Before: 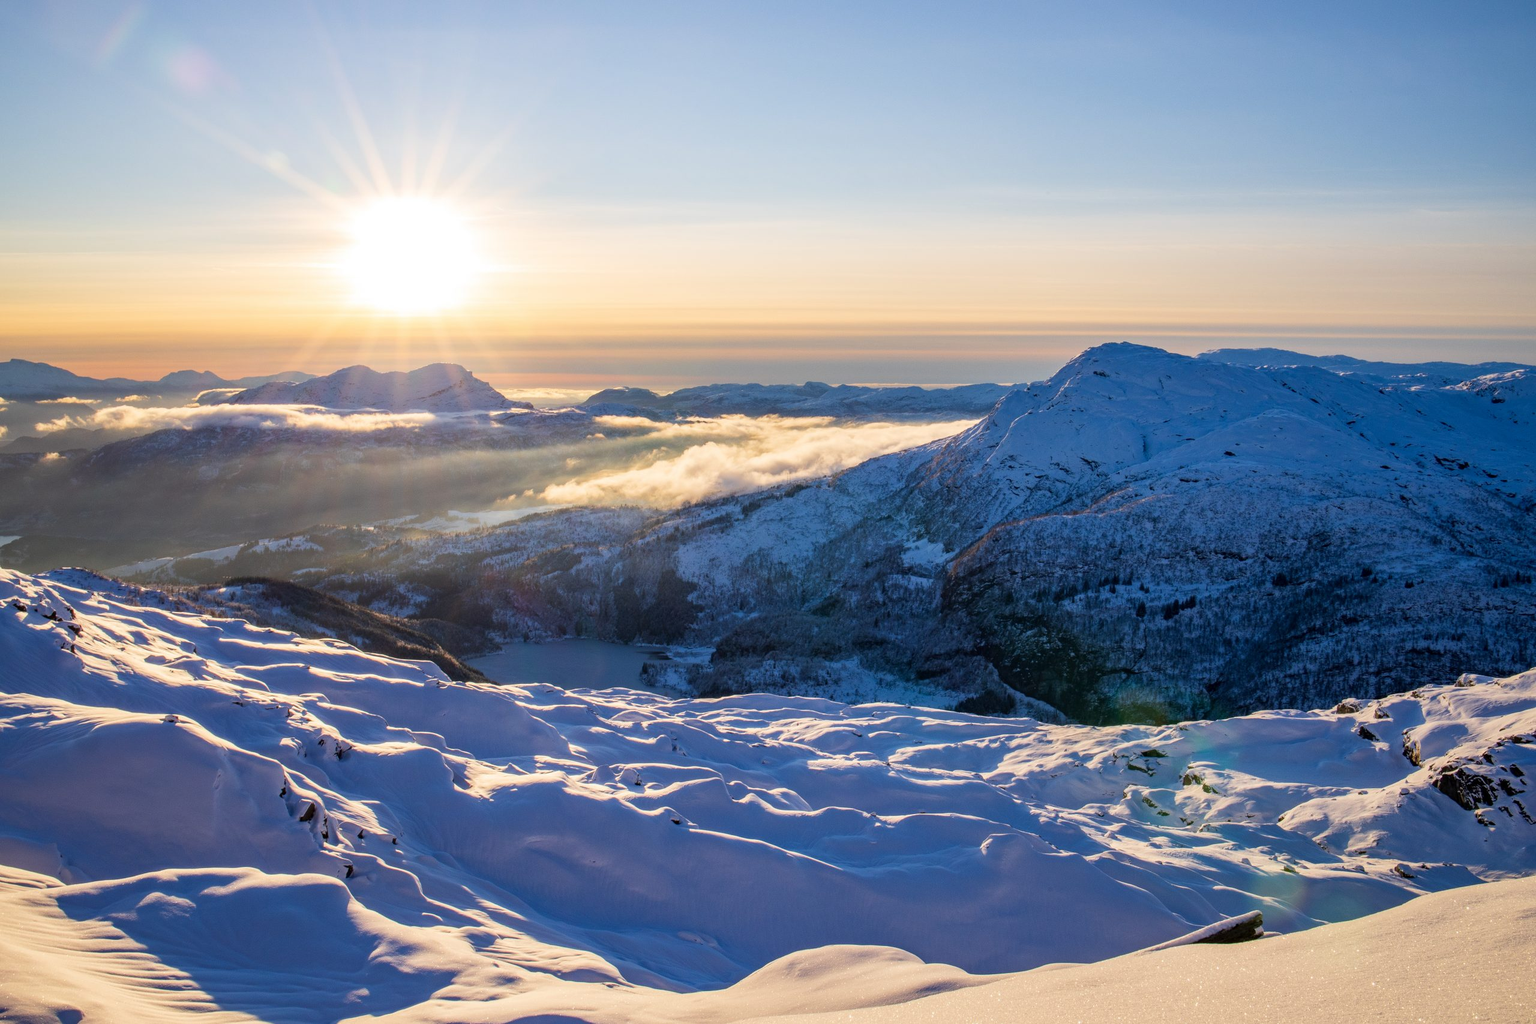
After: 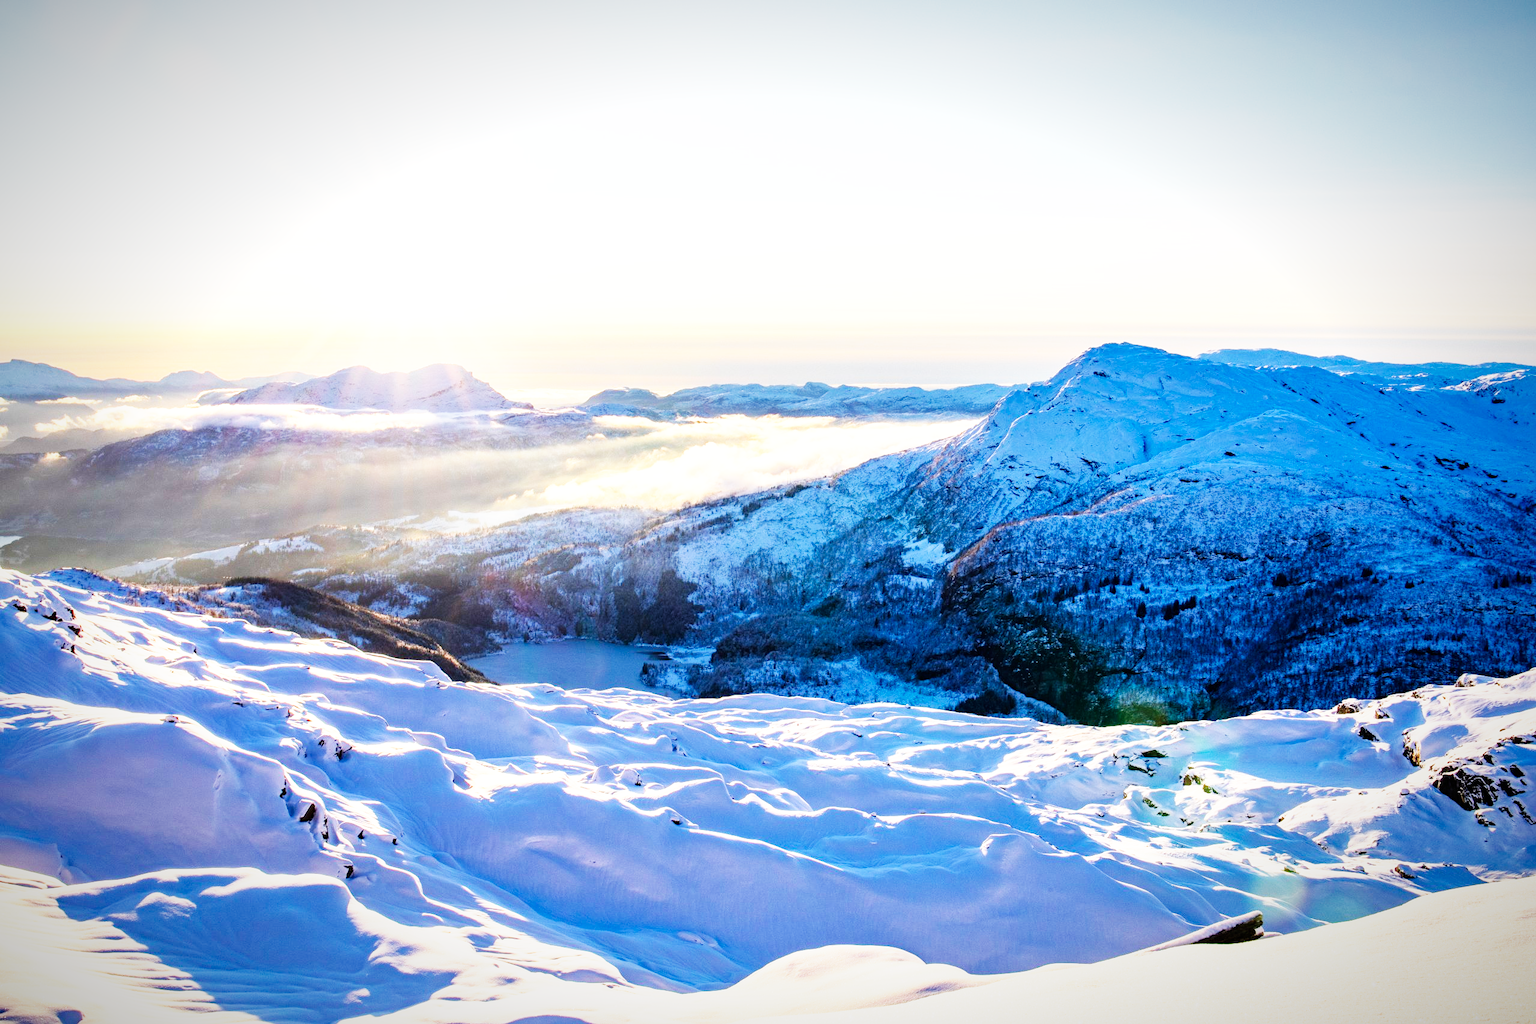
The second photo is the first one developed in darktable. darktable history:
vignetting: fall-off start 81.06%, fall-off radius 62.51%, brightness -0.556, saturation -0.002, automatic ratio true, width/height ratio 1.411, unbound false
base curve: curves: ch0 [(0, 0) (0.007, 0.004) (0.027, 0.03) (0.046, 0.07) (0.207, 0.54) (0.442, 0.872) (0.673, 0.972) (1, 1)], preserve colors none
exposure: black level correction 0.001, exposure 0.499 EV, compensate exposure bias true, compensate highlight preservation false
